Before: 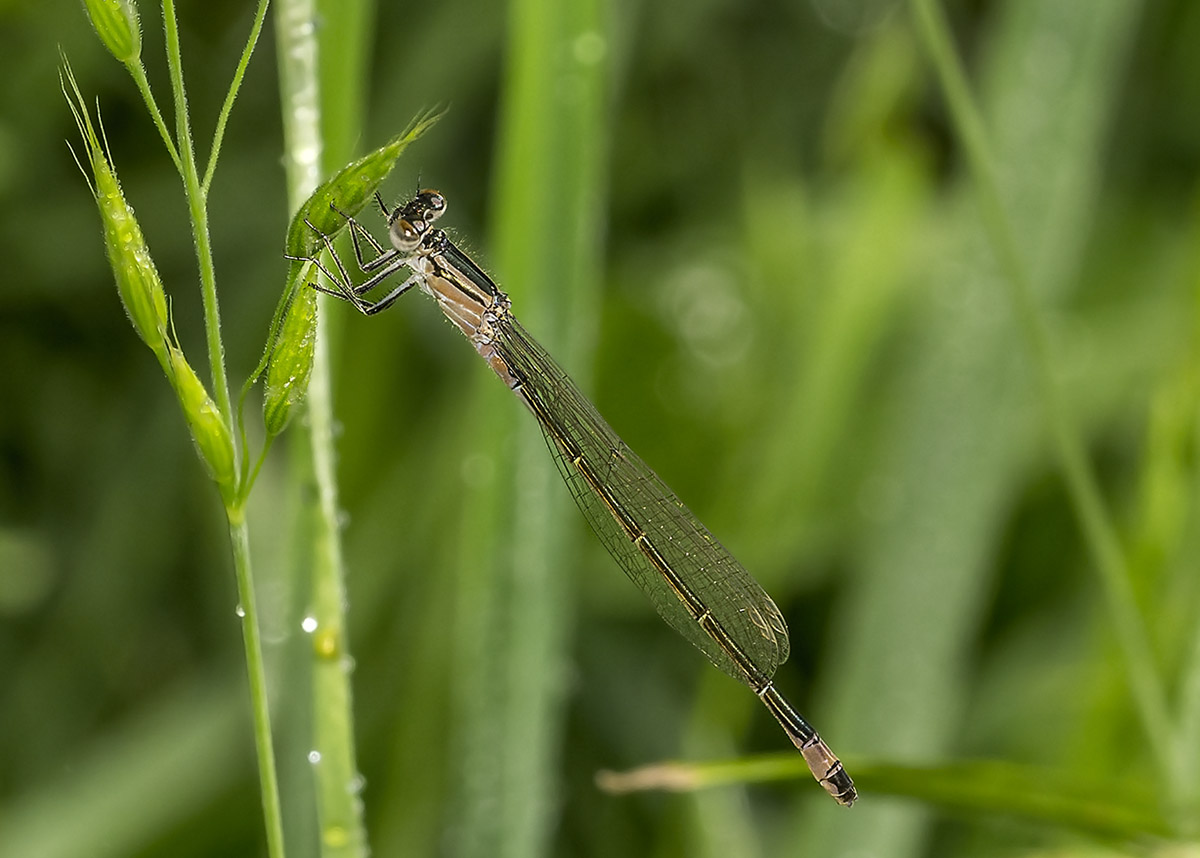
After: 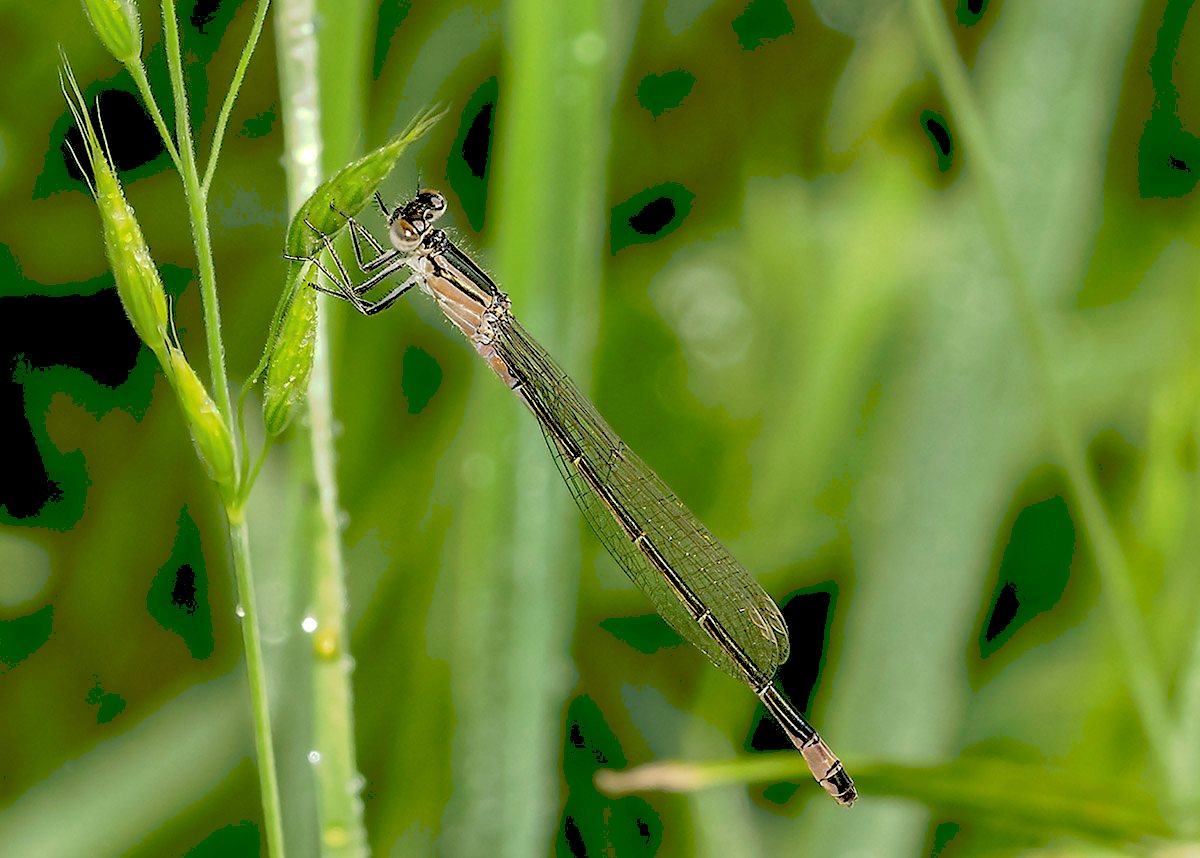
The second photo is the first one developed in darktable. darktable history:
tone curve: curves: ch0 [(0, 0) (0.003, 0.278) (0.011, 0.282) (0.025, 0.282) (0.044, 0.29) (0.069, 0.295) (0.1, 0.306) (0.136, 0.316) (0.177, 0.33) (0.224, 0.358) (0.277, 0.403) (0.335, 0.451) (0.399, 0.505) (0.468, 0.558) (0.543, 0.611) (0.623, 0.679) (0.709, 0.751) (0.801, 0.815) (0.898, 0.863) (1, 1)], preserve colors none
tone equalizer: on, module defaults
exposure: black level correction 0.025, exposure 0.182 EV, compensate highlight preservation false
